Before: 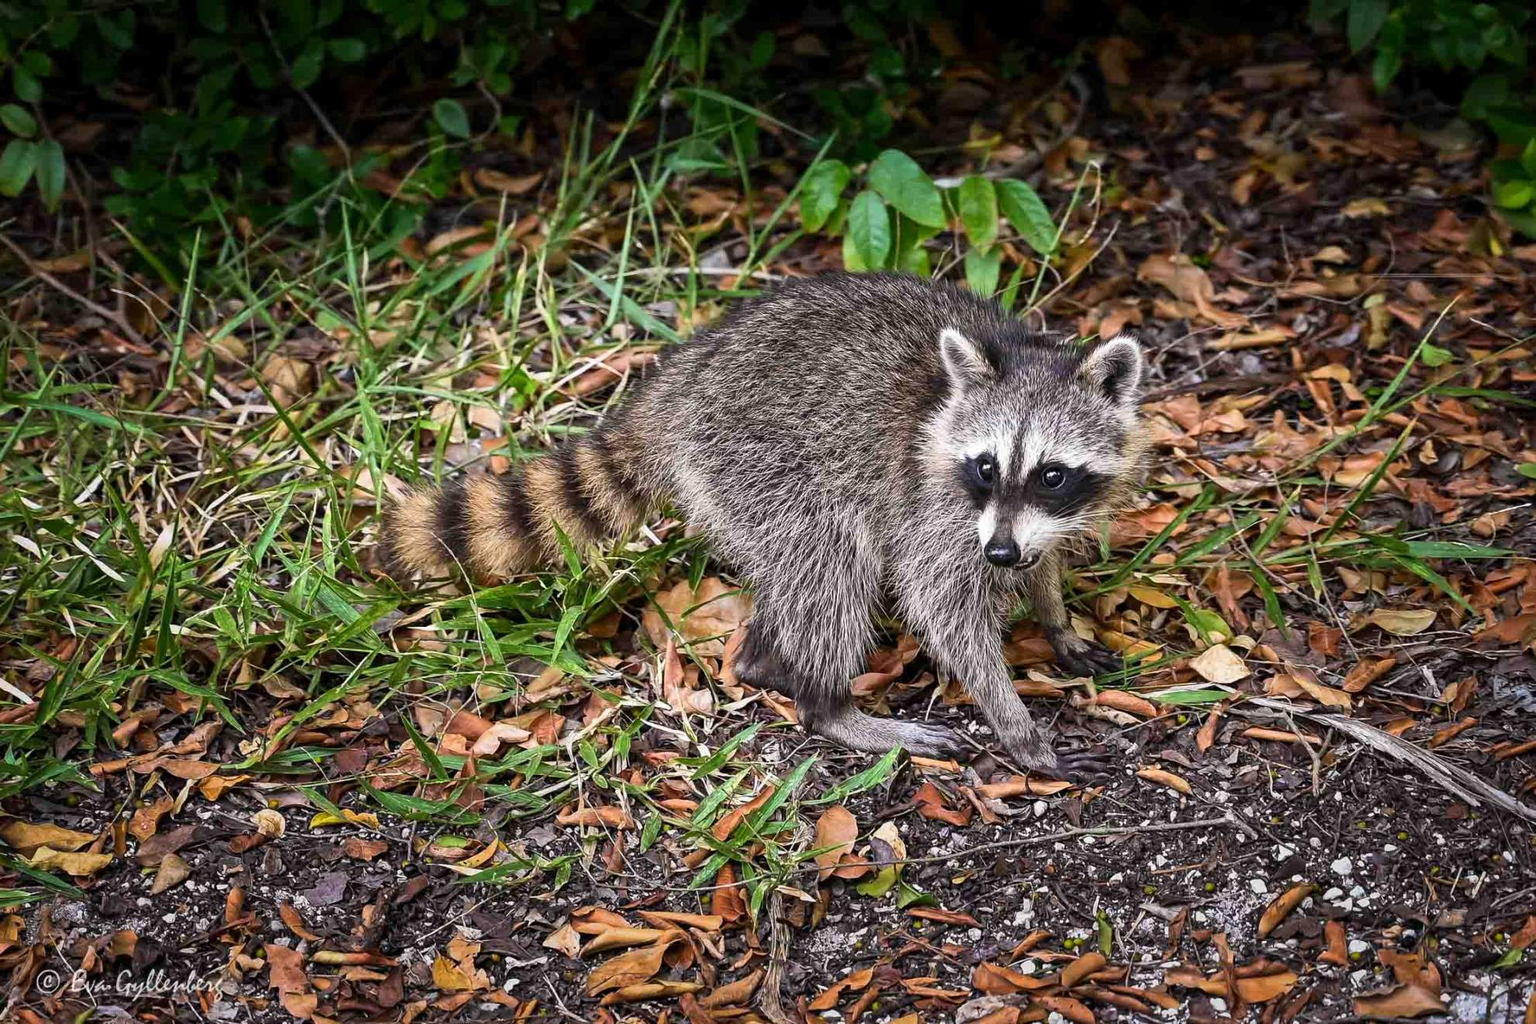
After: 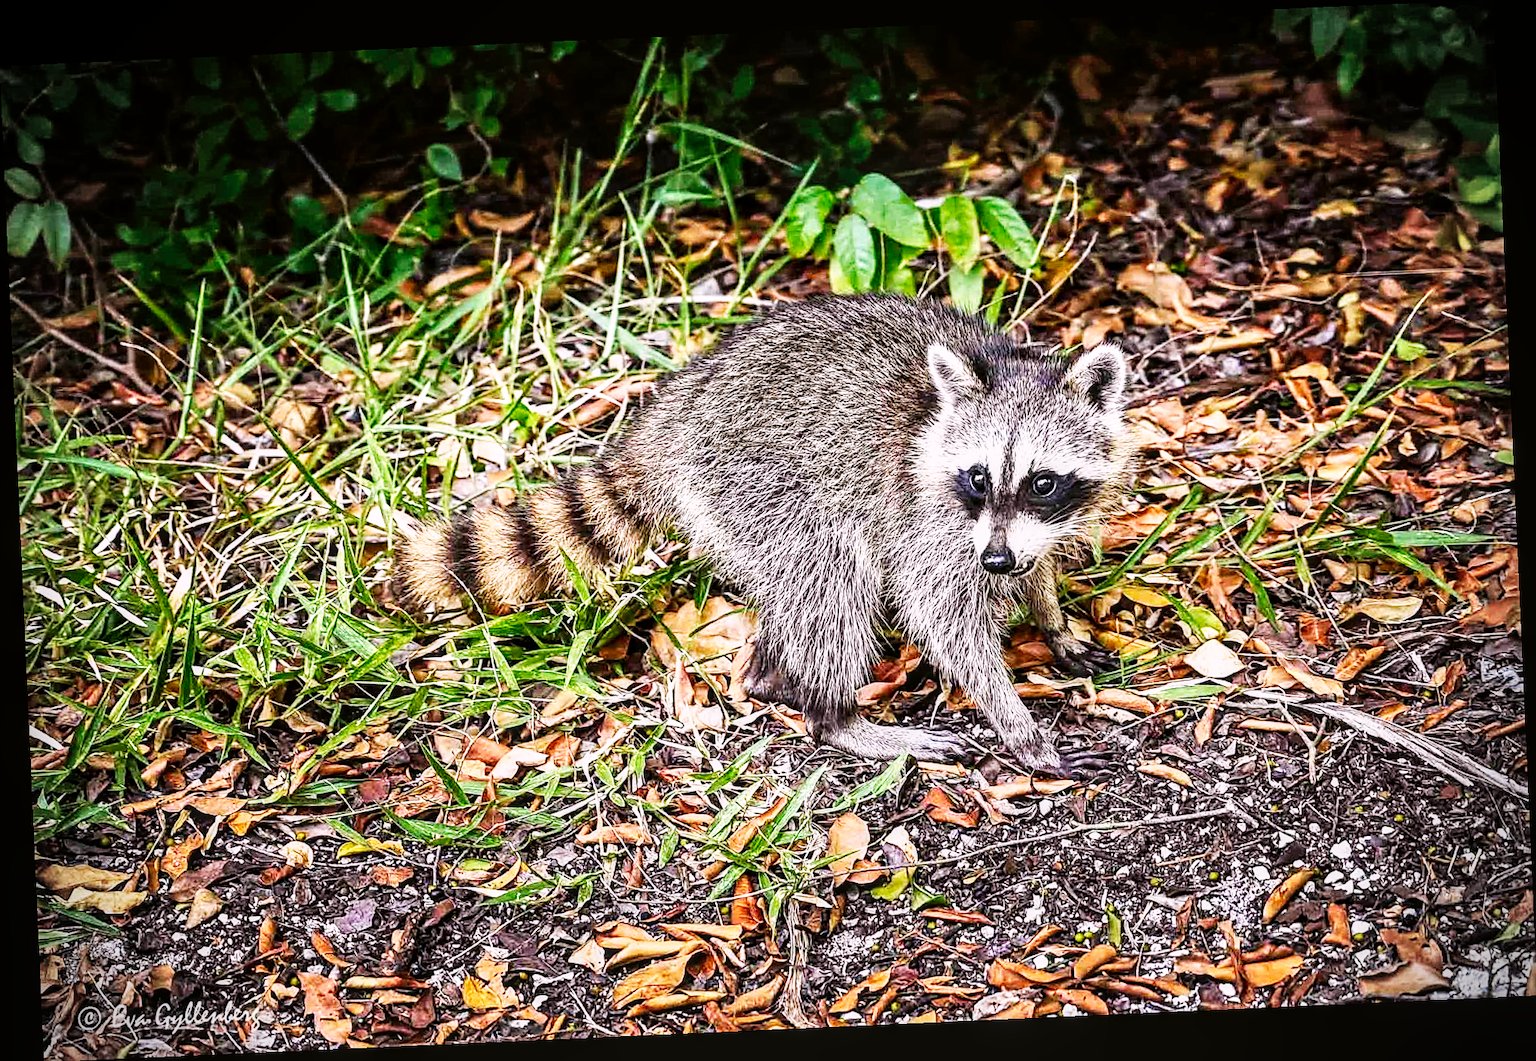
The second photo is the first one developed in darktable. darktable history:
rotate and perspective: rotation -2.56°, automatic cropping off
local contrast: detail 130%
base curve: curves: ch0 [(0, 0) (0.007, 0.004) (0.027, 0.03) (0.046, 0.07) (0.207, 0.54) (0.442, 0.872) (0.673, 0.972) (1, 1)], preserve colors none
color correction: highlights a* 3.12, highlights b* -1.55, shadows a* -0.101, shadows b* 2.52, saturation 0.98
color balance rgb: global vibrance -1%, saturation formula JzAzBz (2021)
sharpen: on, module defaults
vignetting: fall-off start 88.03%, fall-off radius 24.9%
